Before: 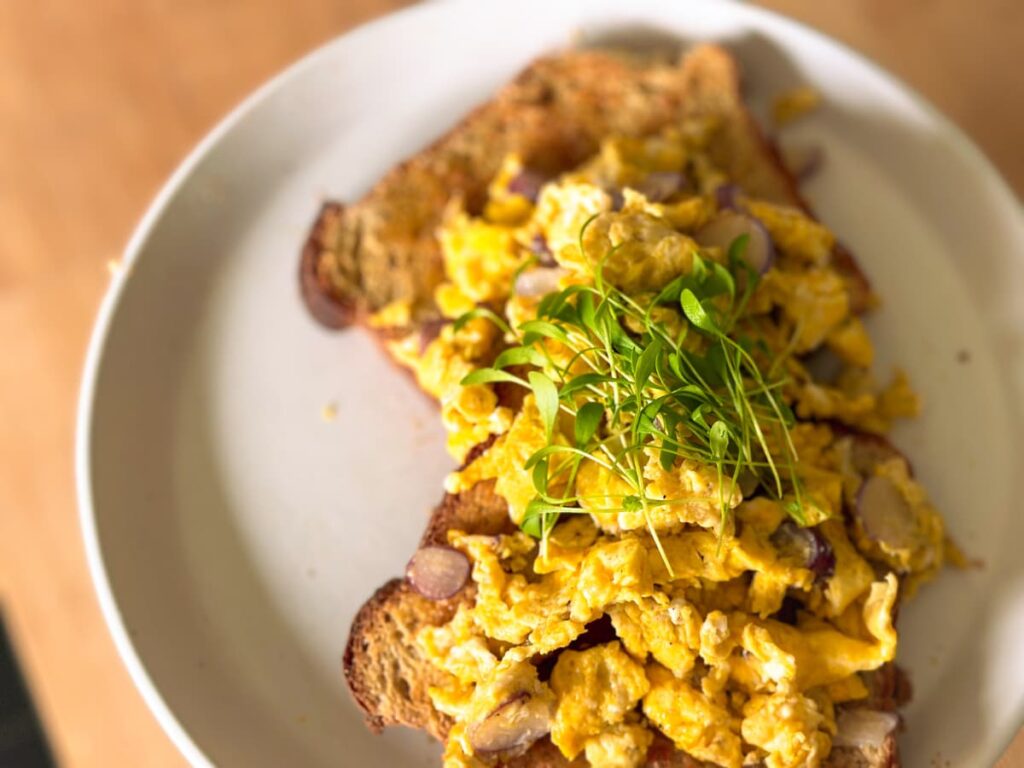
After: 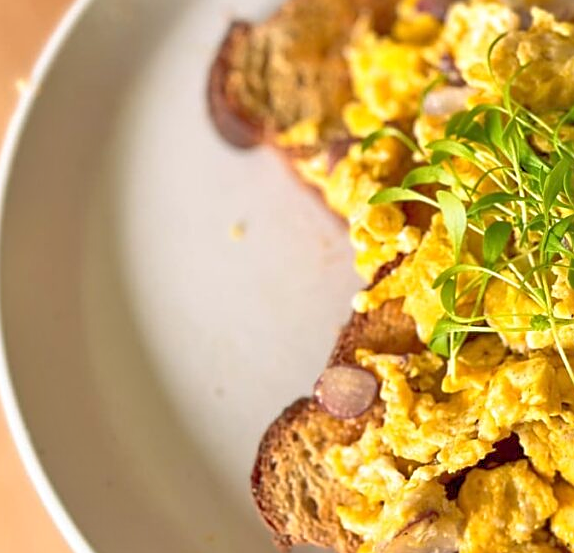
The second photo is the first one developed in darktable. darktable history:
crop: left 9.002%, top 23.623%, right 34.886%, bottom 4.357%
tone equalizer: -7 EV 0.147 EV, -6 EV 0.593 EV, -5 EV 1.16 EV, -4 EV 1.32 EV, -3 EV 1.18 EV, -2 EV 0.6 EV, -1 EV 0.159 EV
sharpen: on, module defaults
